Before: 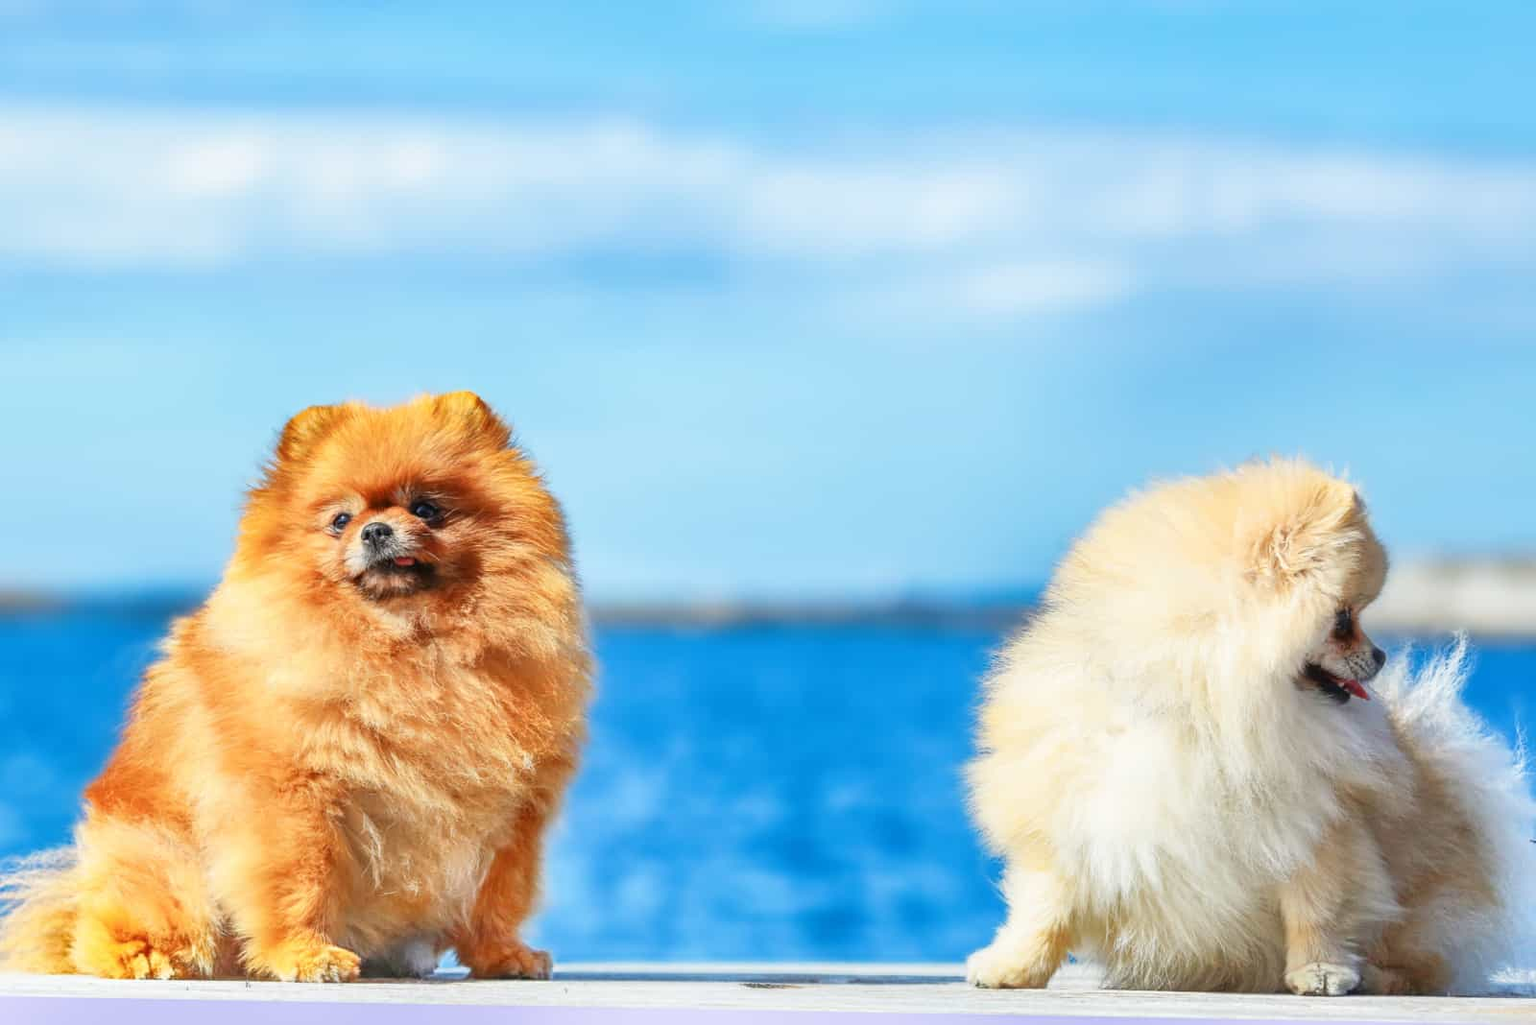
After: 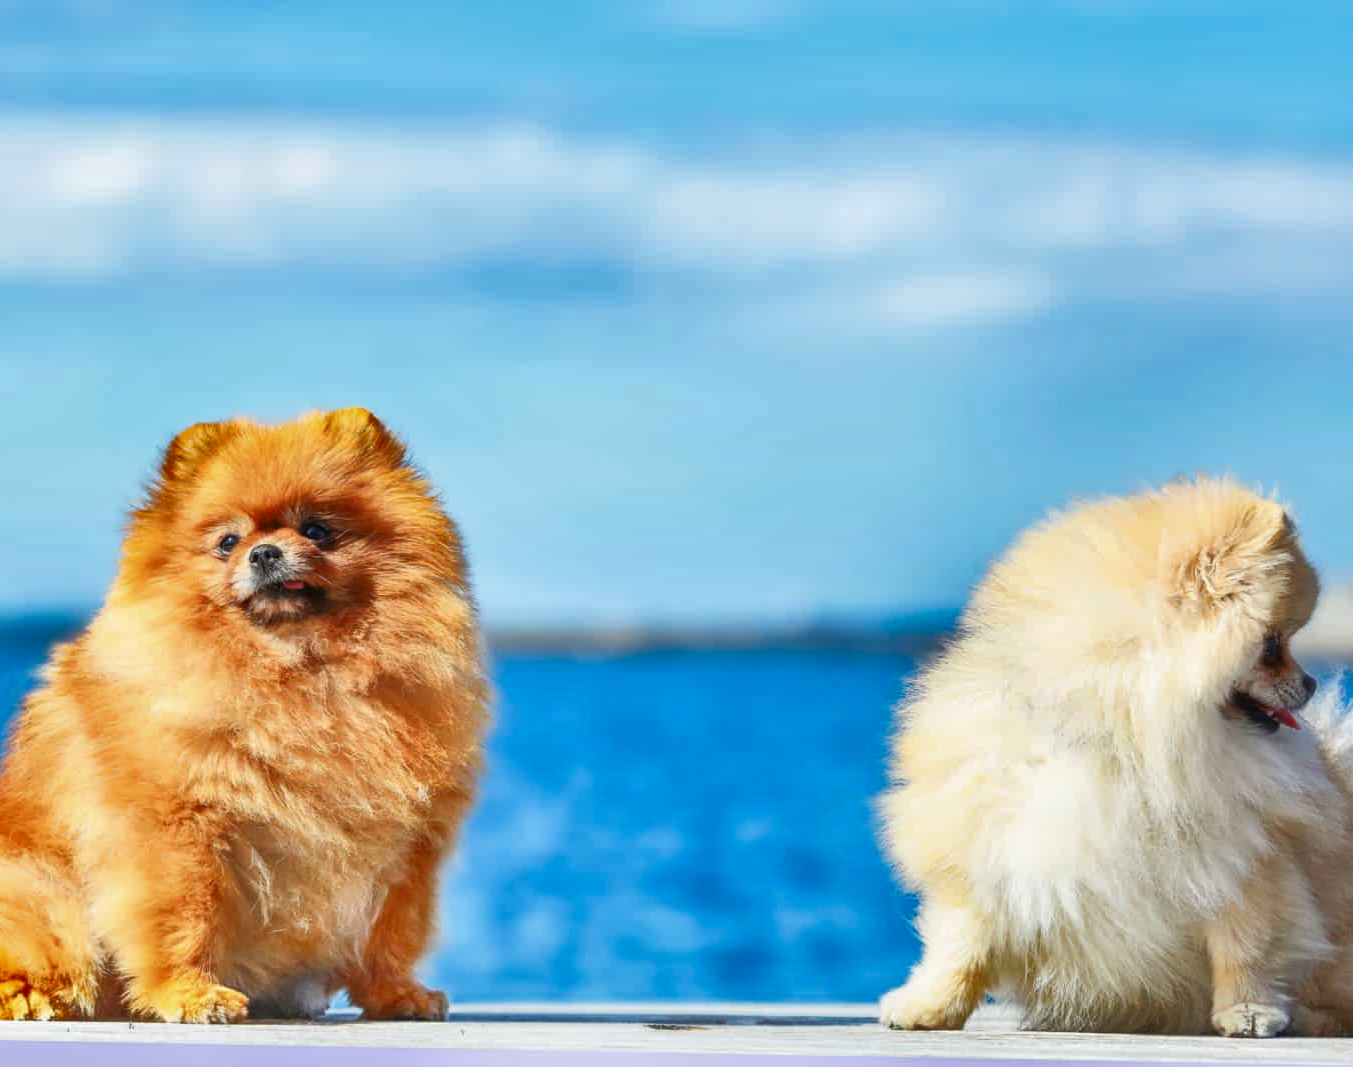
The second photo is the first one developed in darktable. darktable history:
shadows and highlights: shadows 60.96, soften with gaussian
crop: left 7.967%, right 7.441%
